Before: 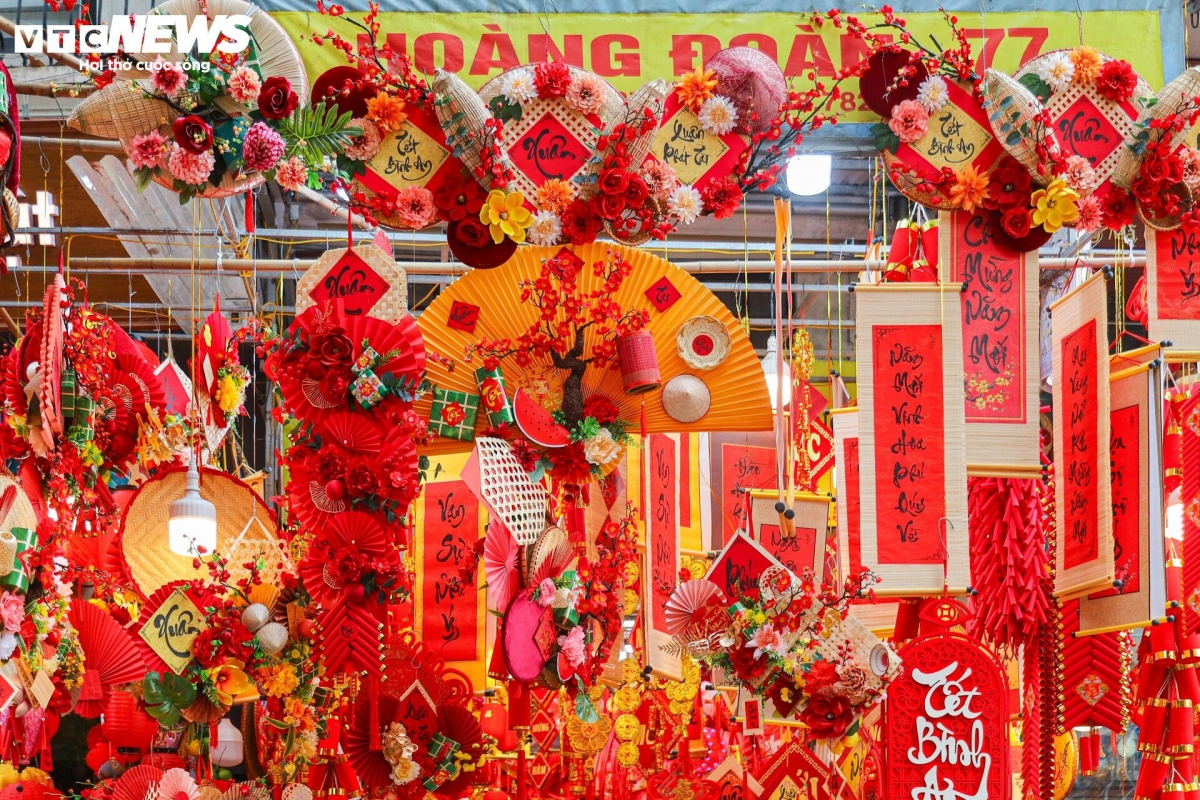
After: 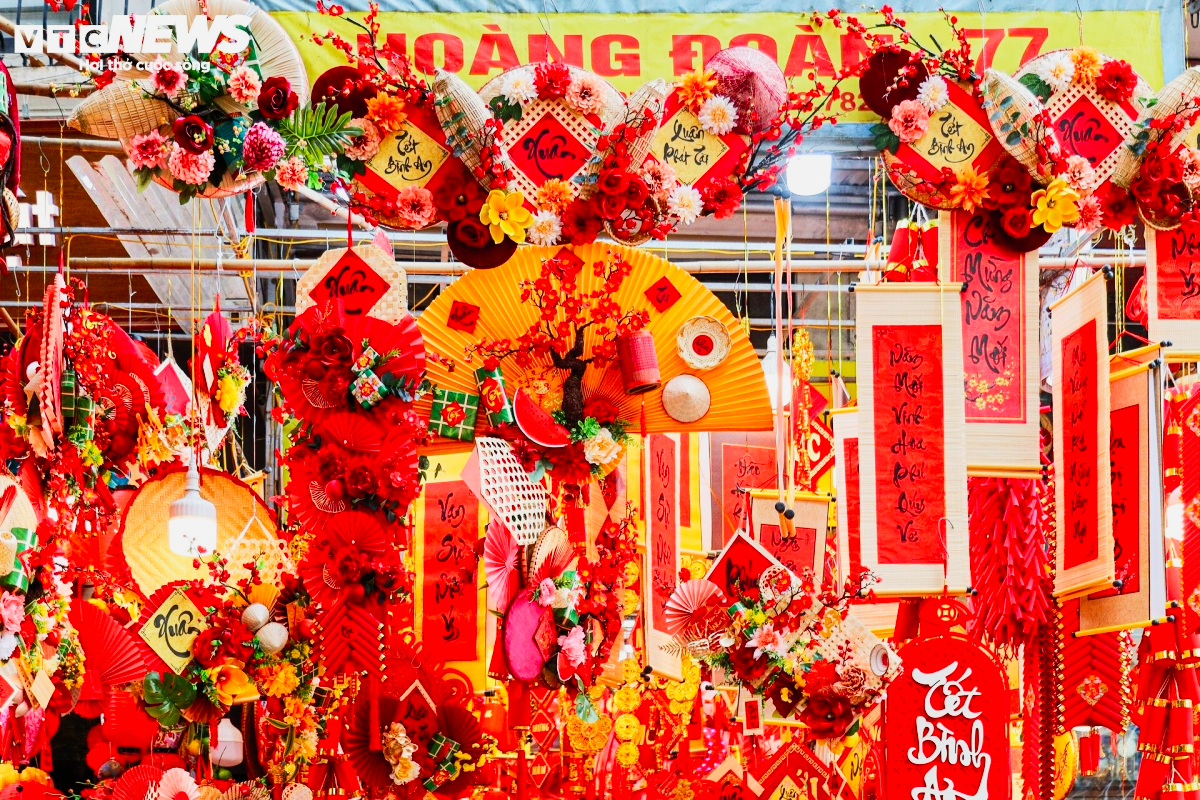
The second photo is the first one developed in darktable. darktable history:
contrast brightness saturation: contrast 0.2, brightness 0.15, saturation 0.14
filmic rgb: black relative exposure -16 EV, white relative exposure 5.31 EV, hardness 5.9, contrast 1.25, preserve chrominance no, color science v5 (2021)
